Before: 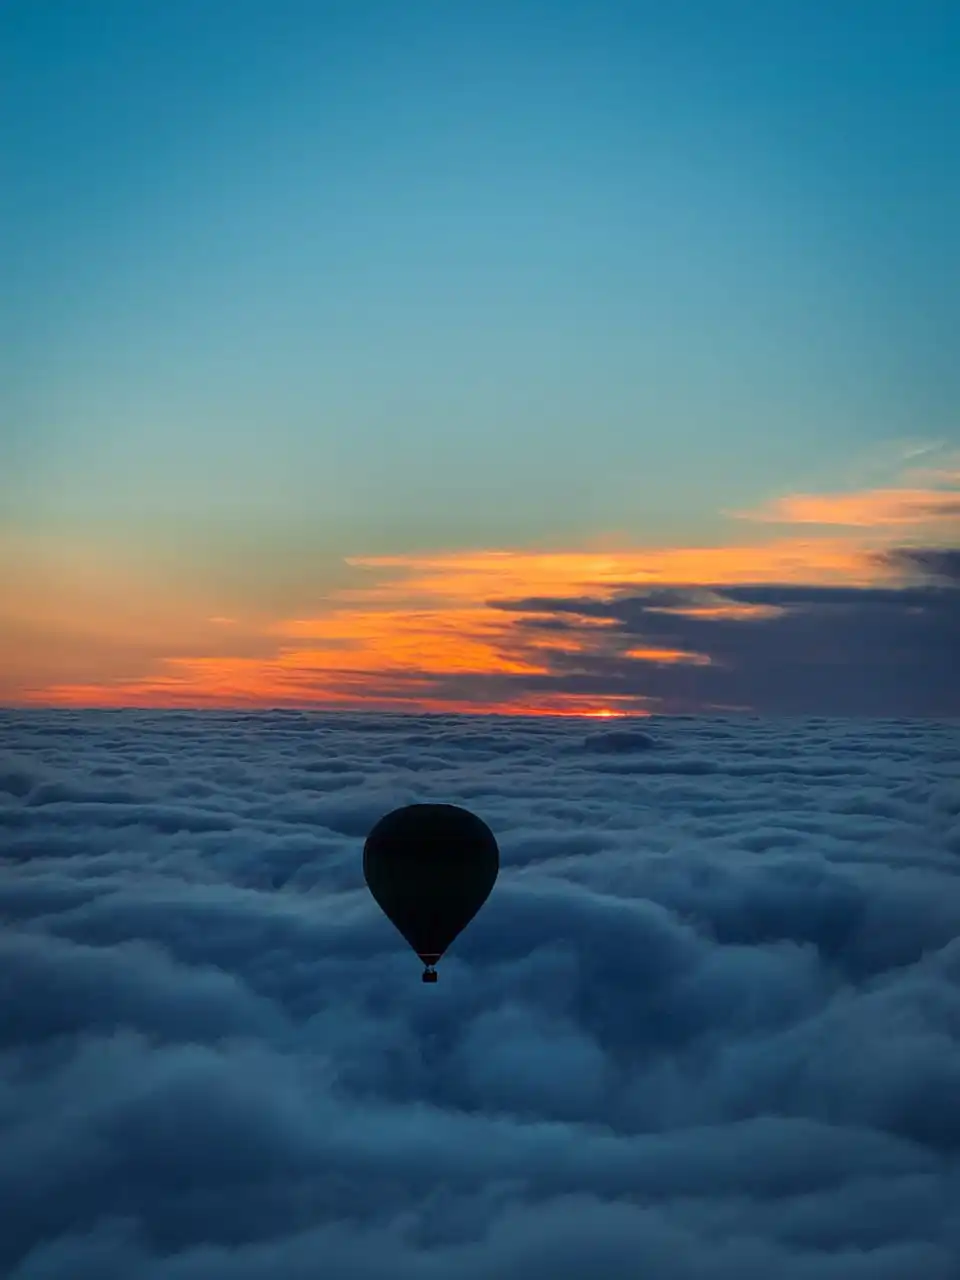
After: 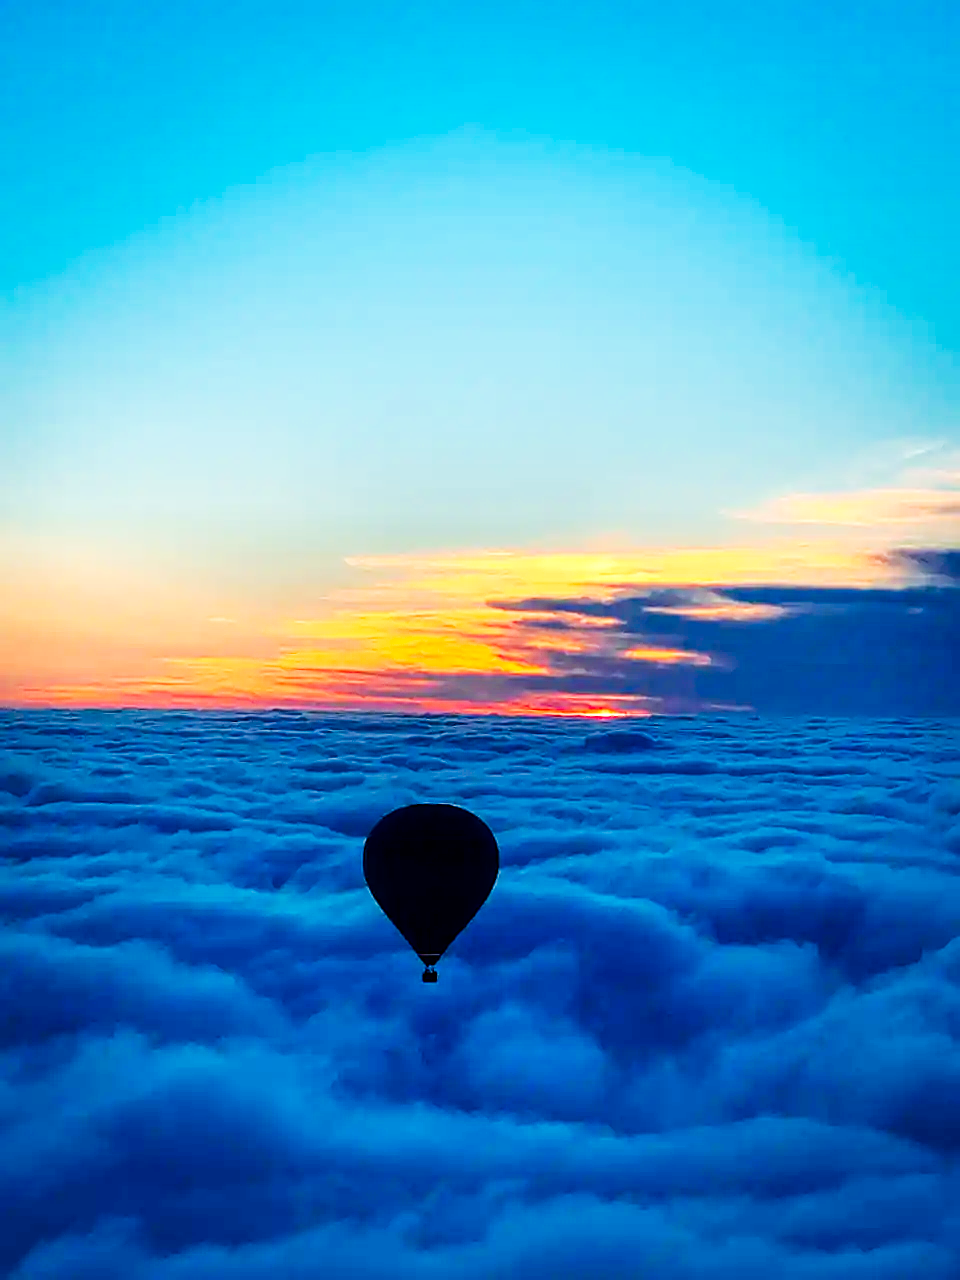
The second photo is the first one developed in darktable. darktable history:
base curve: curves: ch0 [(0, 0) (0.007, 0.004) (0.027, 0.03) (0.046, 0.07) (0.207, 0.54) (0.442, 0.872) (0.673, 0.972) (1, 1)], preserve colors none
local contrast: highlights 100%, shadows 100%, detail 120%, midtone range 0.2
color calibration: illuminant custom, x 0.368, y 0.373, temperature 4330.32 K
color balance rgb: shadows lift › hue 87.51°, highlights gain › chroma 1.62%, highlights gain › hue 55.1°, global offset › chroma 0.06%, global offset › hue 253.66°, linear chroma grading › global chroma 0.5%
color zones: curves: ch0 [(0, 0.613) (0.01, 0.613) (0.245, 0.448) (0.498, 0.529) (0.642, 0.665) (0.879, 0.777) (0.99, 0.613)]; ch1 [(0, 0) (0.143, 0) (0.286, 0) (0.429, 0) (0.571, 0) (0.714, 0) (0.857, 0)], mix -121.96%
lens correction: correction method embedded metadata, crop 1, focal 40, aperture 4, distance 15.16, camera "ILCE-7M3", lens "FE 40mm F2.5 G"
sharpen: on, module defaults
